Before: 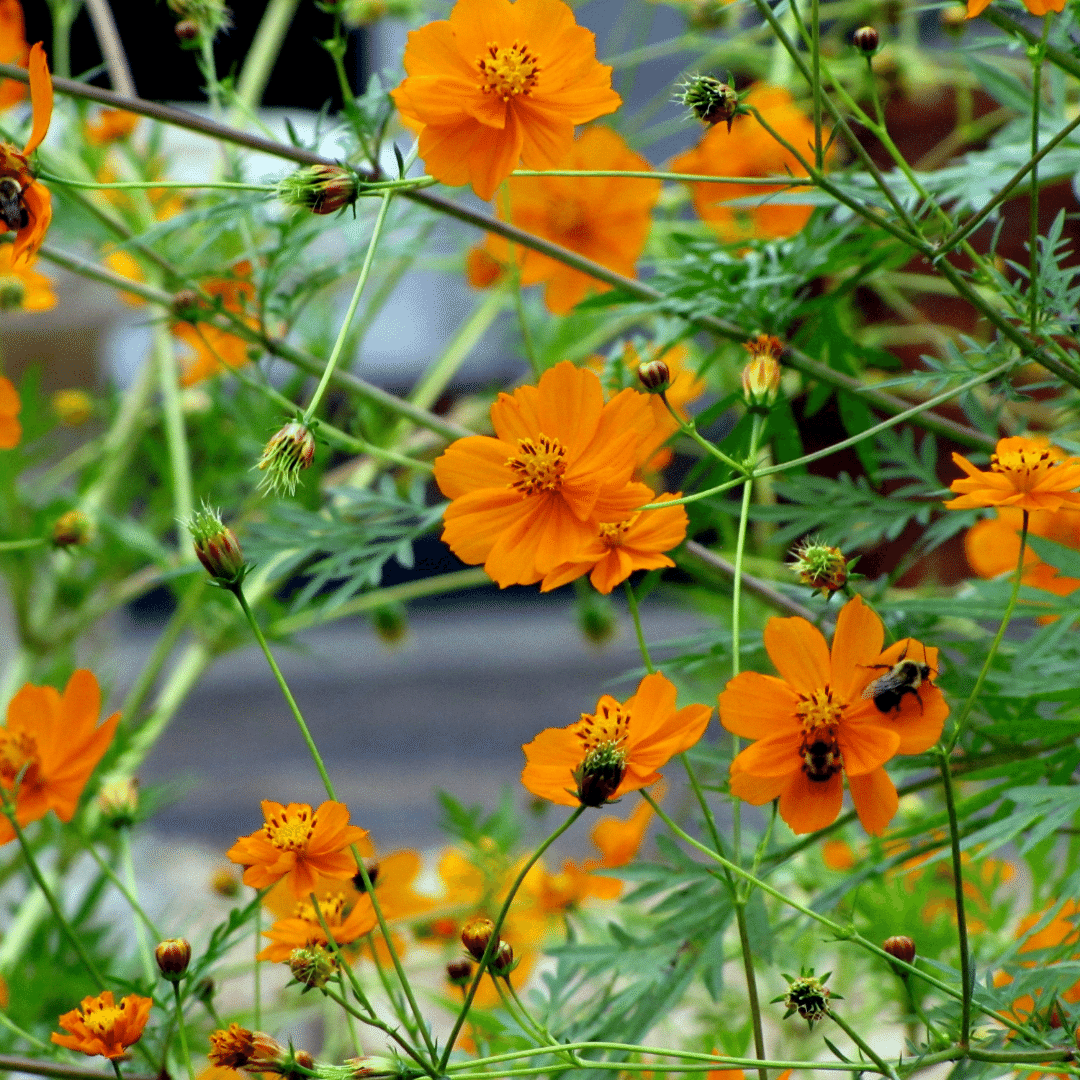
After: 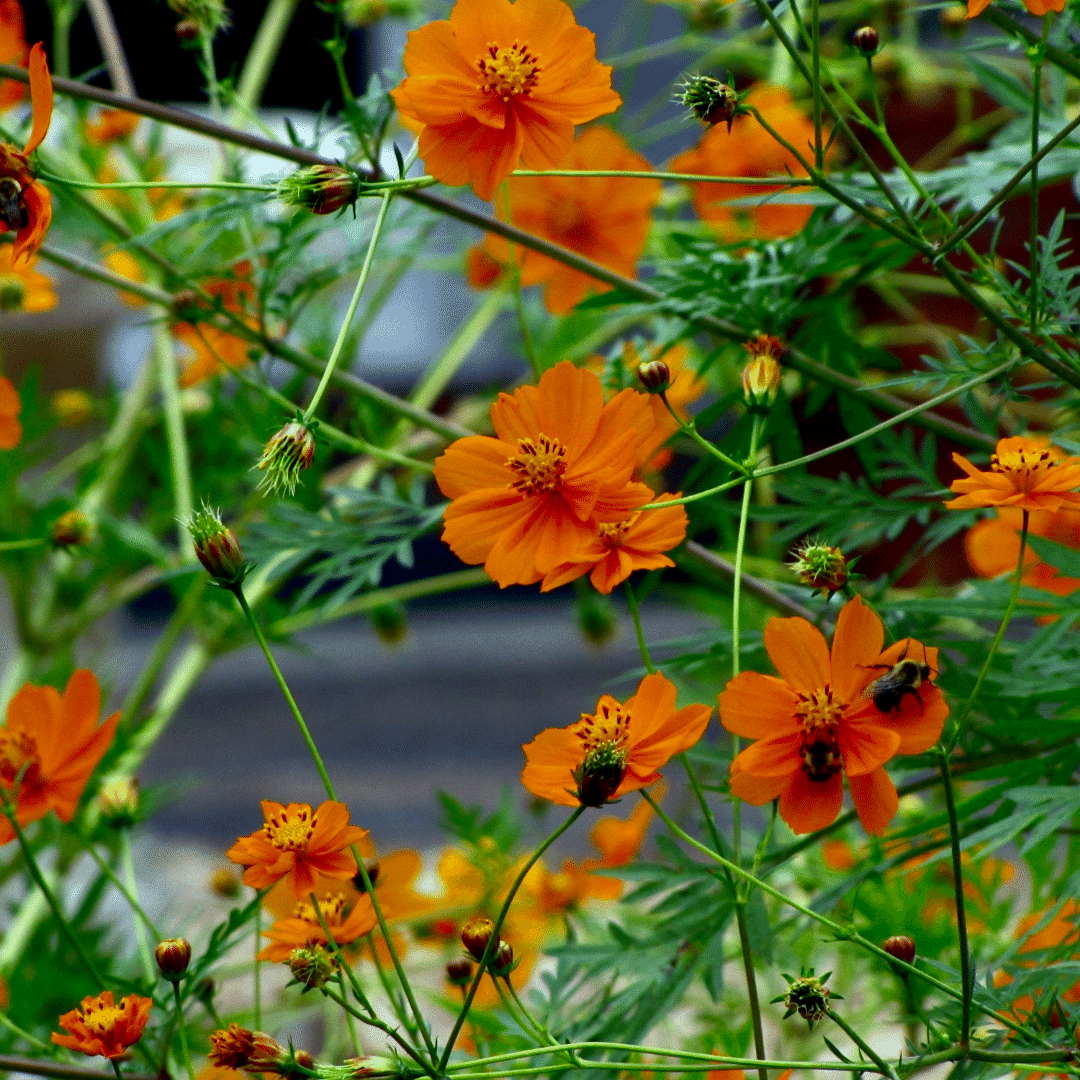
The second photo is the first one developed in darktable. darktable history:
white balance: emerald 1
contrast brightness saturation: brightness -0.2, saturation 0.08
